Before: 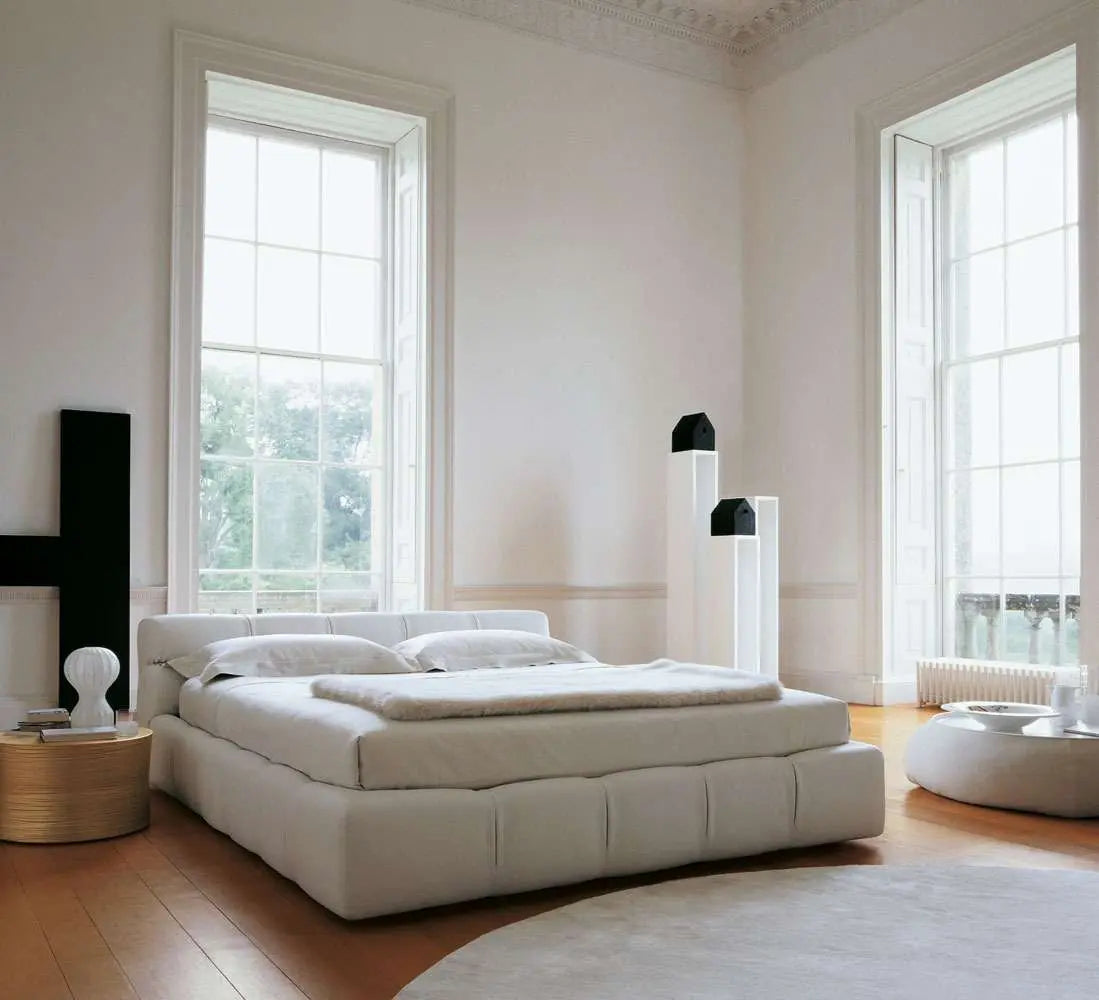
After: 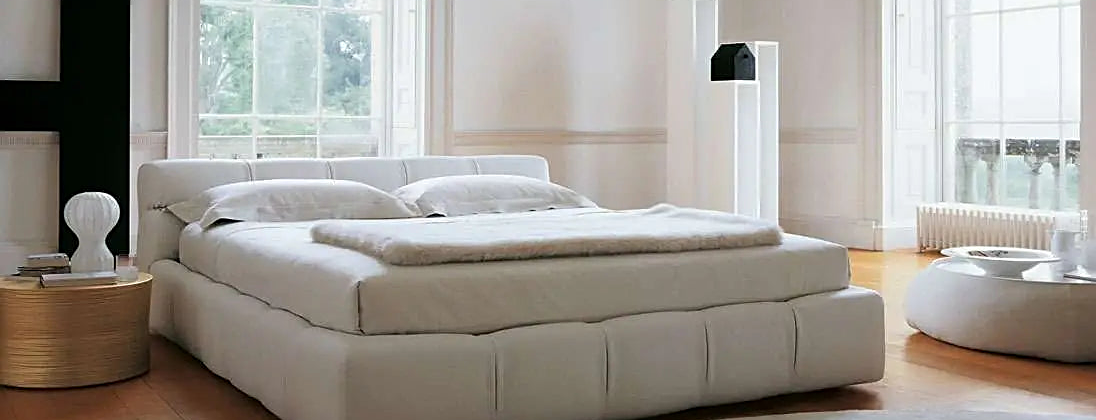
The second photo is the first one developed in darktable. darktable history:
sharpen: on, module defaults
crop: top 45.551%, bottom 12.262%
